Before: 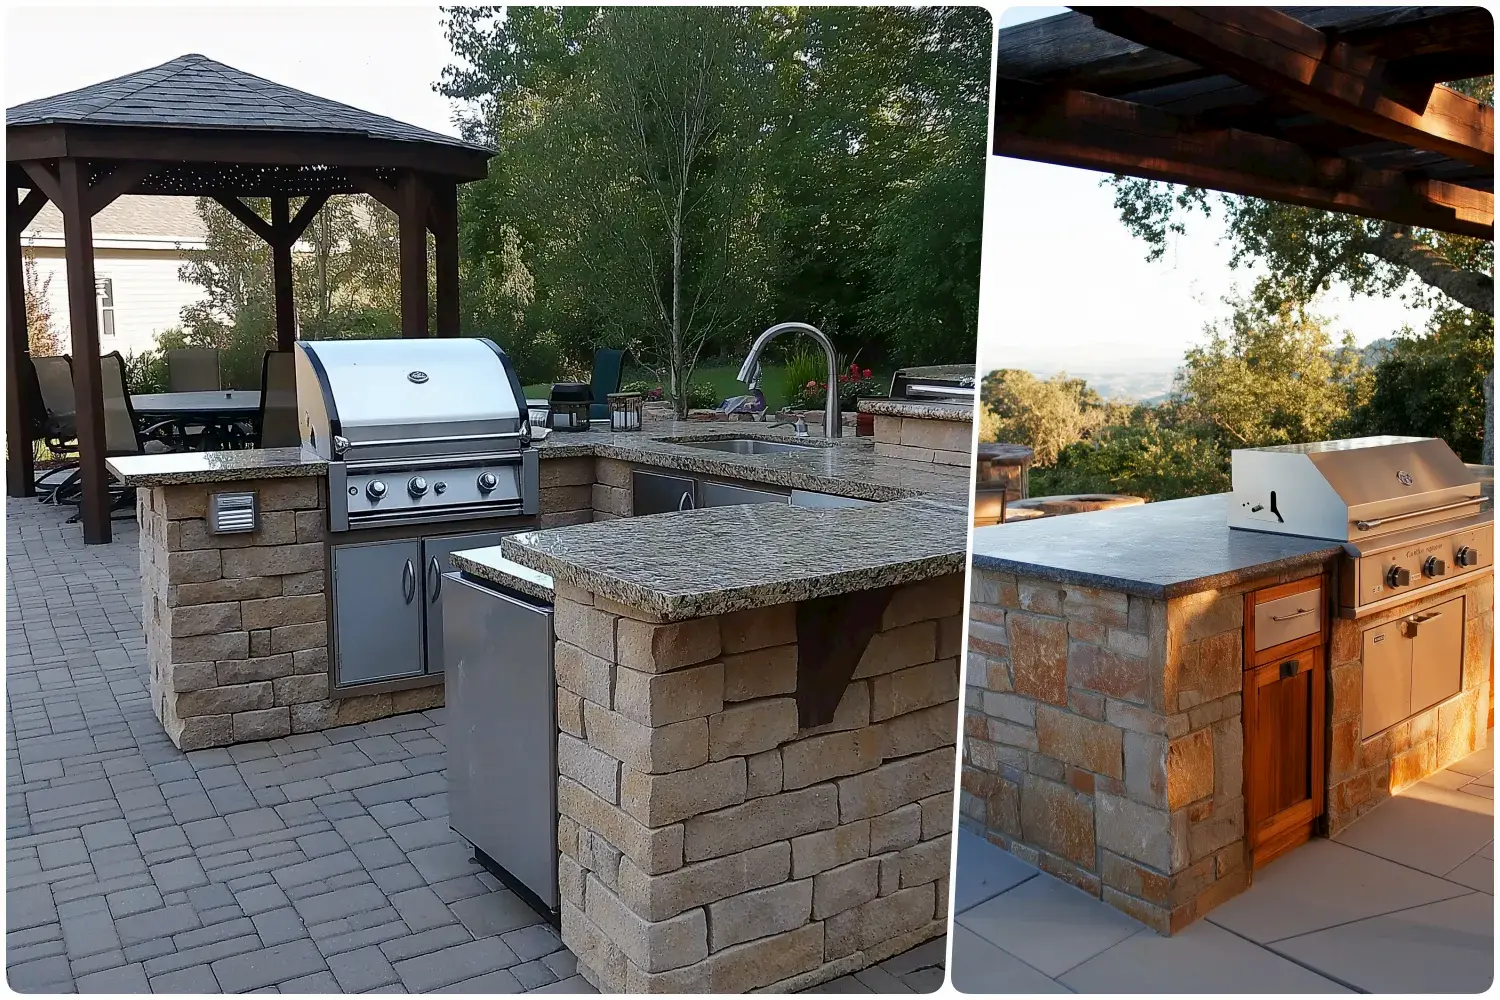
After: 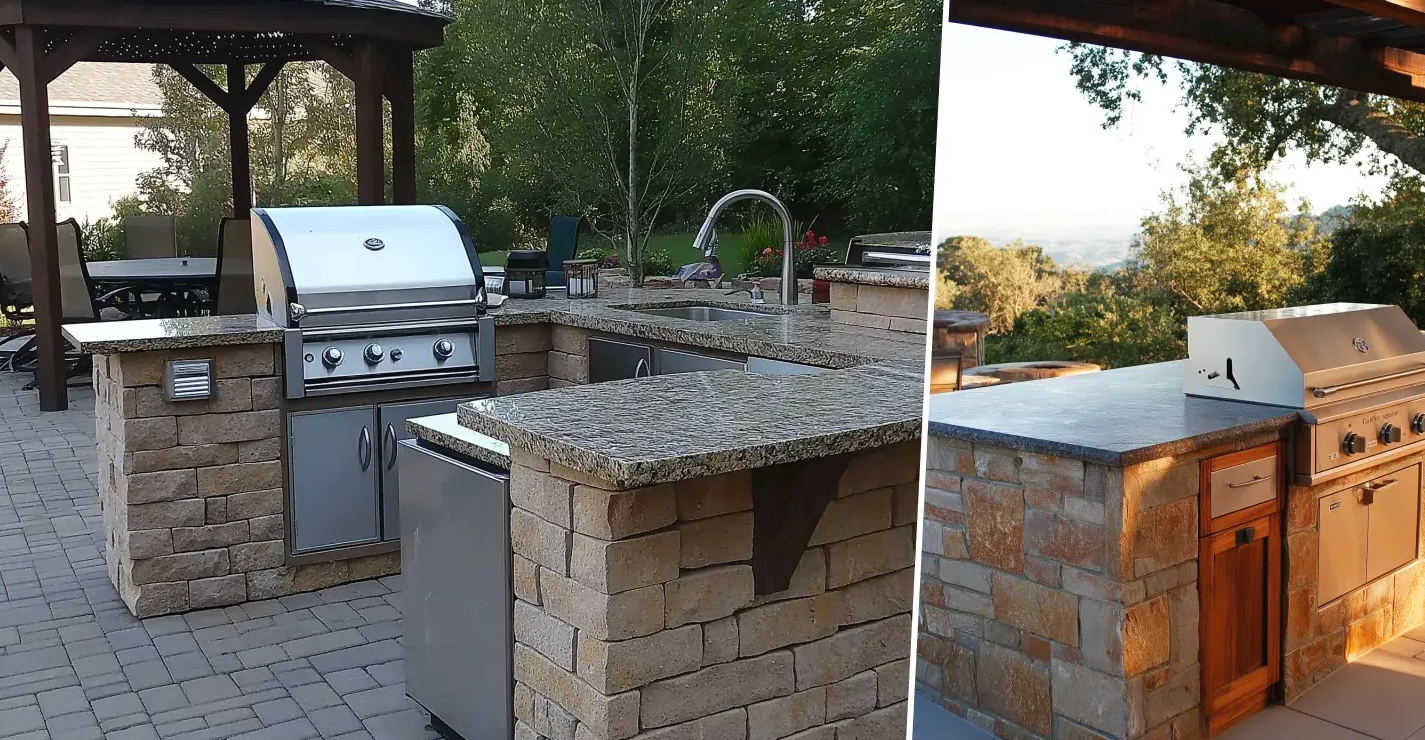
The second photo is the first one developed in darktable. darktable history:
crop and rotate: left 2.991%, top 13.302%, right 1.981%, bottom 12.636%
exposure: black level correction -0.003, exposure 0.04 EV, compensate highlight preservation false
